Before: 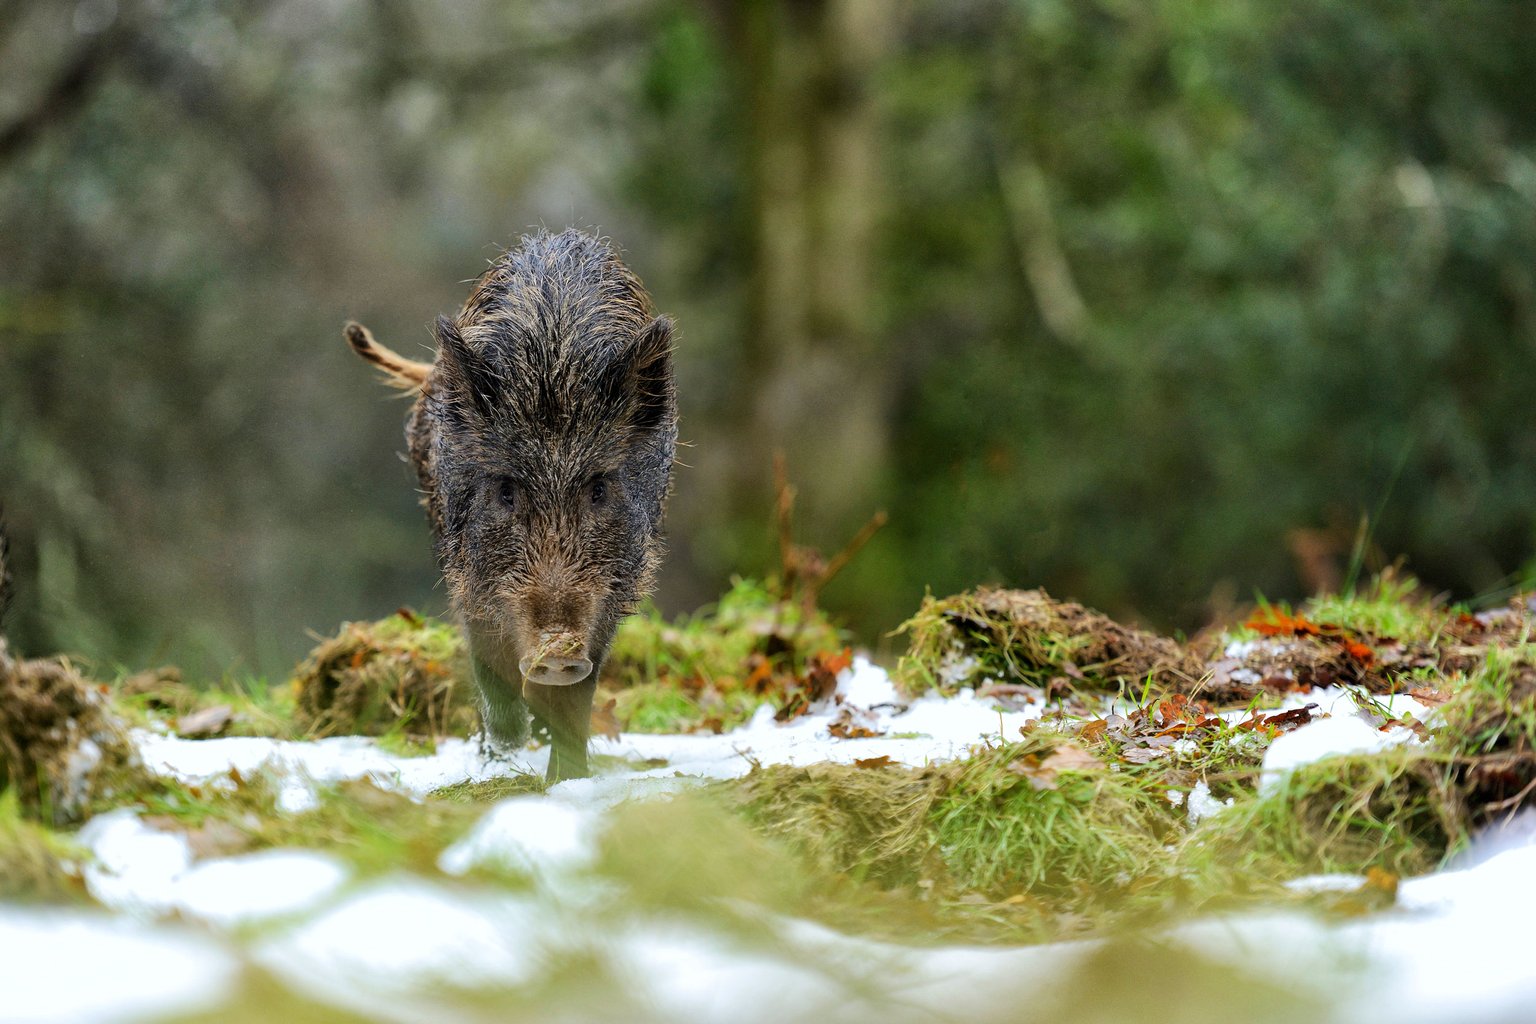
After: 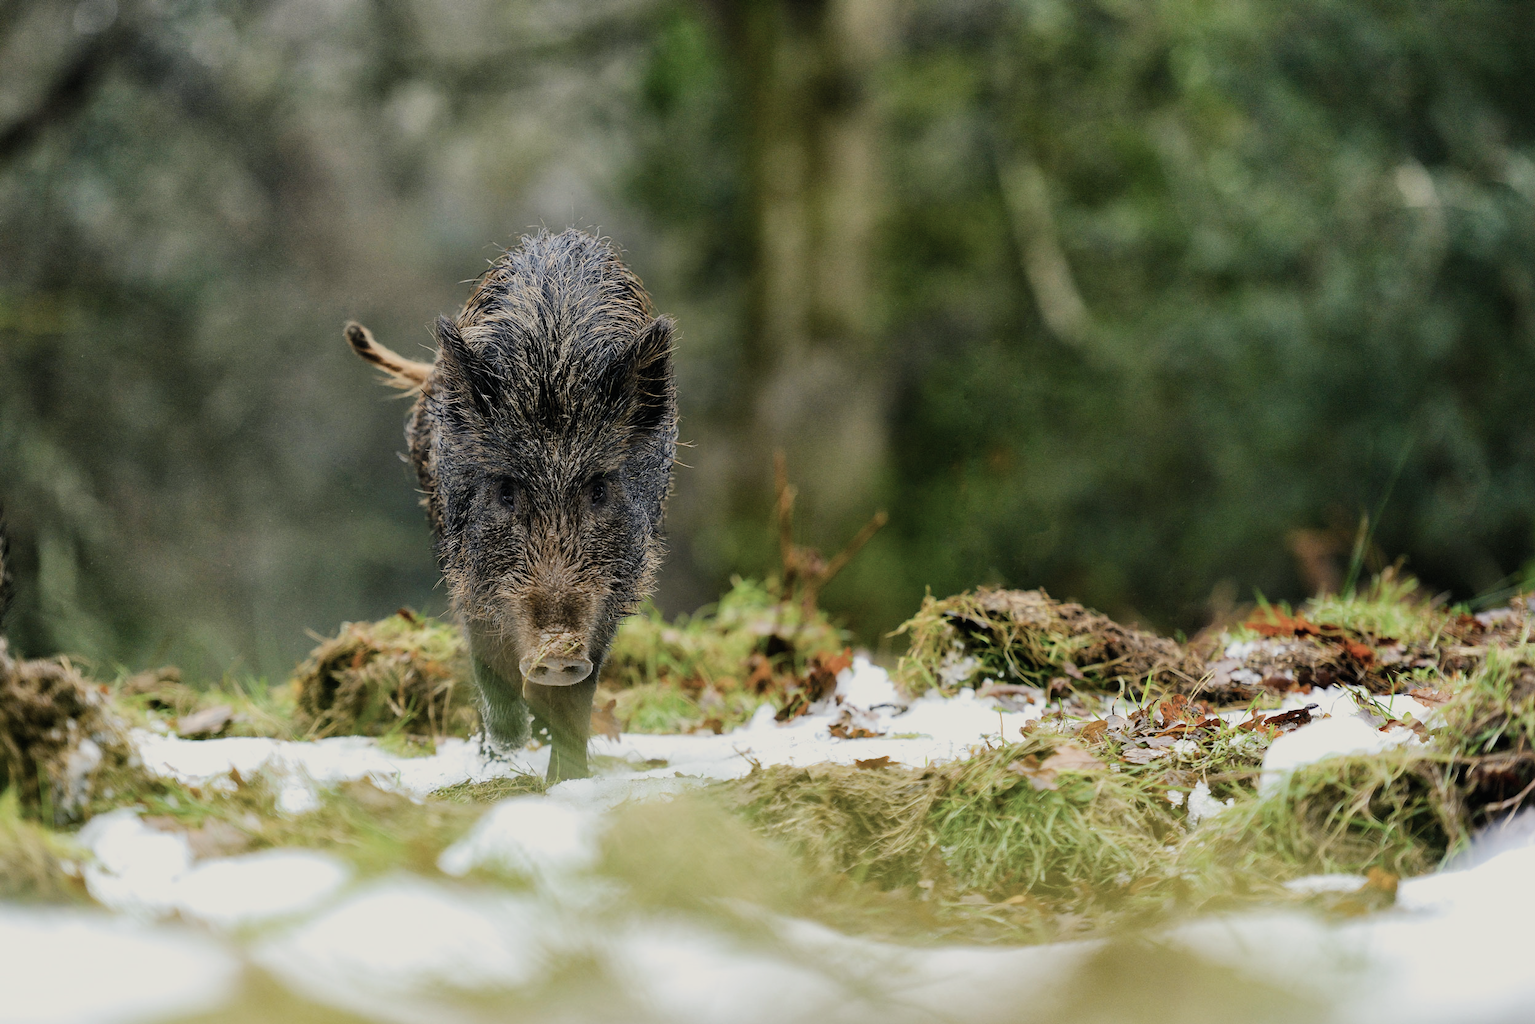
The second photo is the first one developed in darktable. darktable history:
filmic rgb: white relative exposure 3.8 EV, hardness 4.35
contrast brightness saturation: contrast 0.1, saturation -0.36
color balance rgb: shadows lift › chroma 2%, shadows lift › hue 219.6°, power › hue 313.2°, highlights gain › chroma 3%, highlights gain › hue 75.6°, global offset › luminance 0.5%, perceptual saturation grading › global saturation 15.33%, perceptual saturation grading › highlights -19.33%, perceptual saturation grading › shadows 20%, global vibrance 20%
